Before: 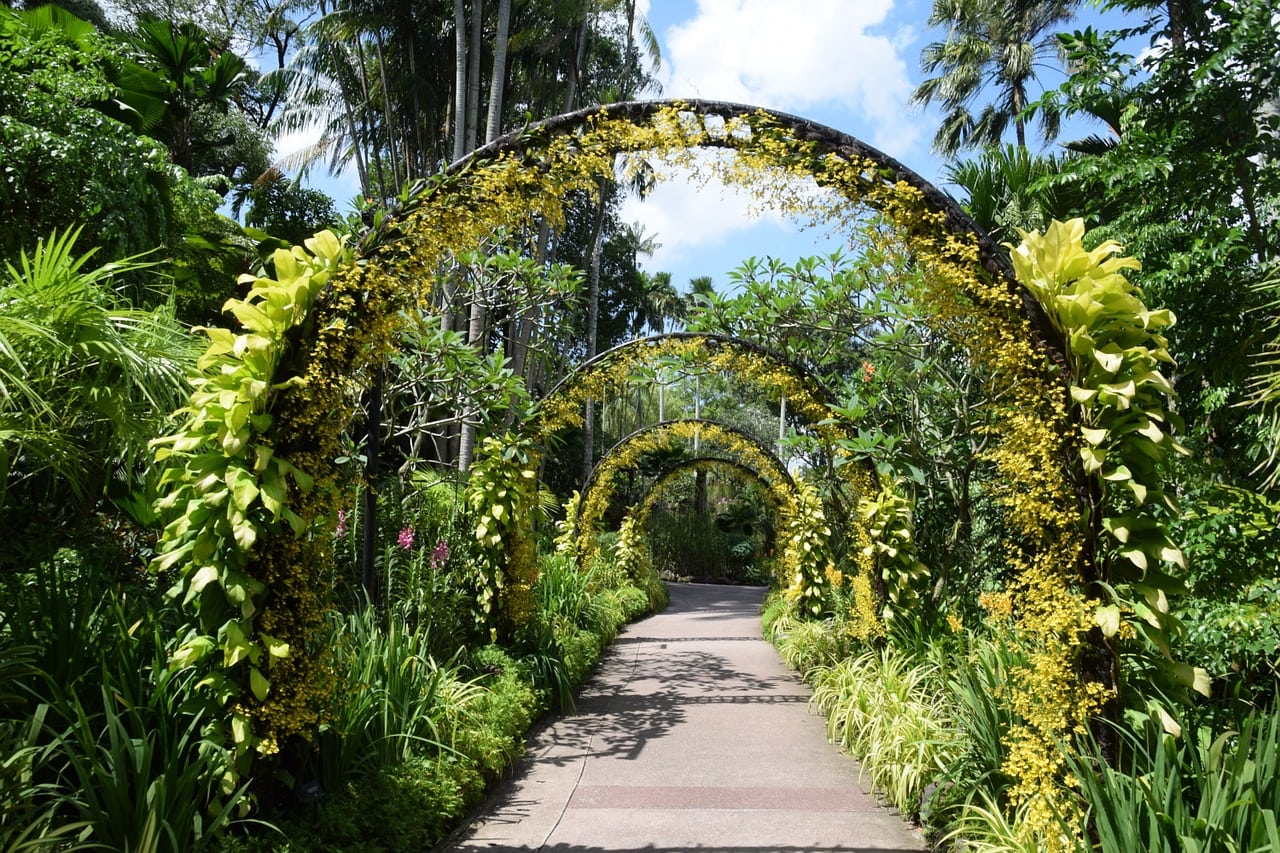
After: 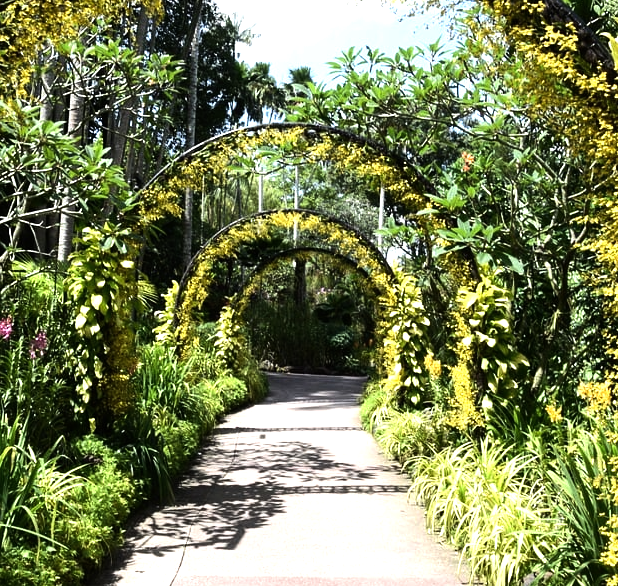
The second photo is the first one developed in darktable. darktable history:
crop: left 31.379%, top 24.658%, right 20.326%, bottom 6.628%
tone equalizer: -8 EV -1.08 EV, -7 EV -1.01 EV, -6 EV -0.867 EV, -5 EV -0.578 EV, -3 EV 0.578 EV, -2 EV 0.867 EV, -1 EV 1.01 EV, +0 EV 1.08 EV, edges refinement/feathering 500, mask exposure compensation -1.57 EV, preserve details no
